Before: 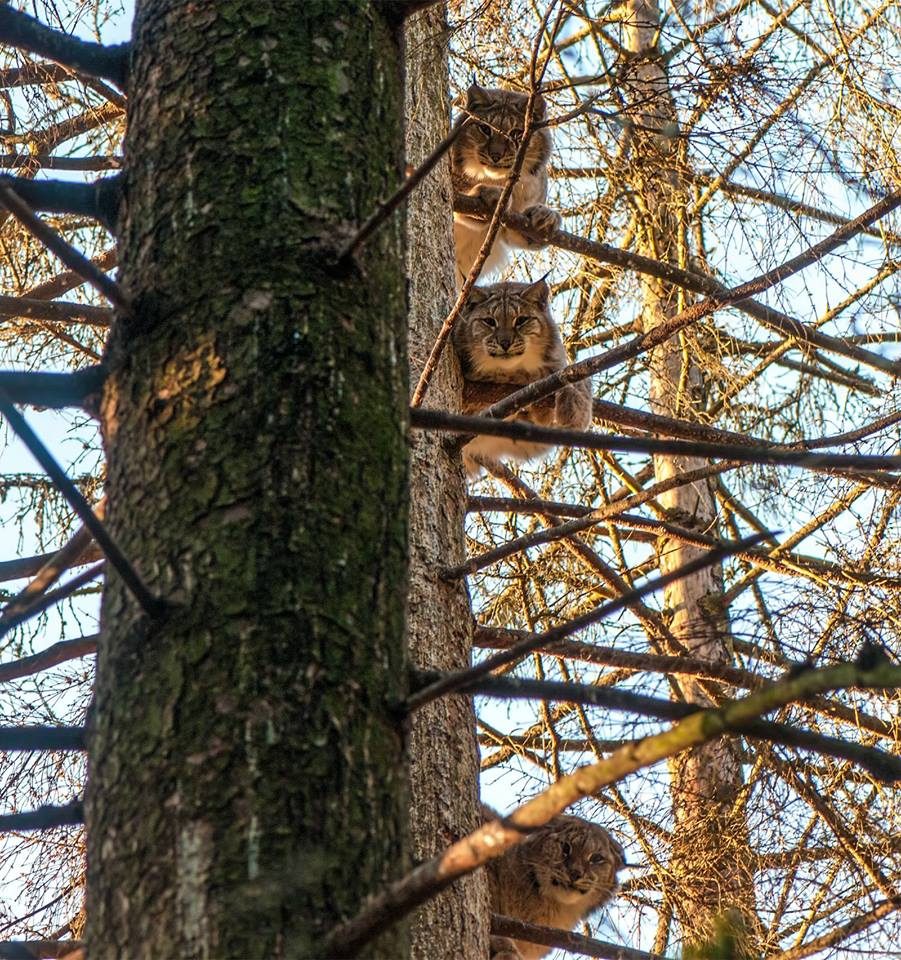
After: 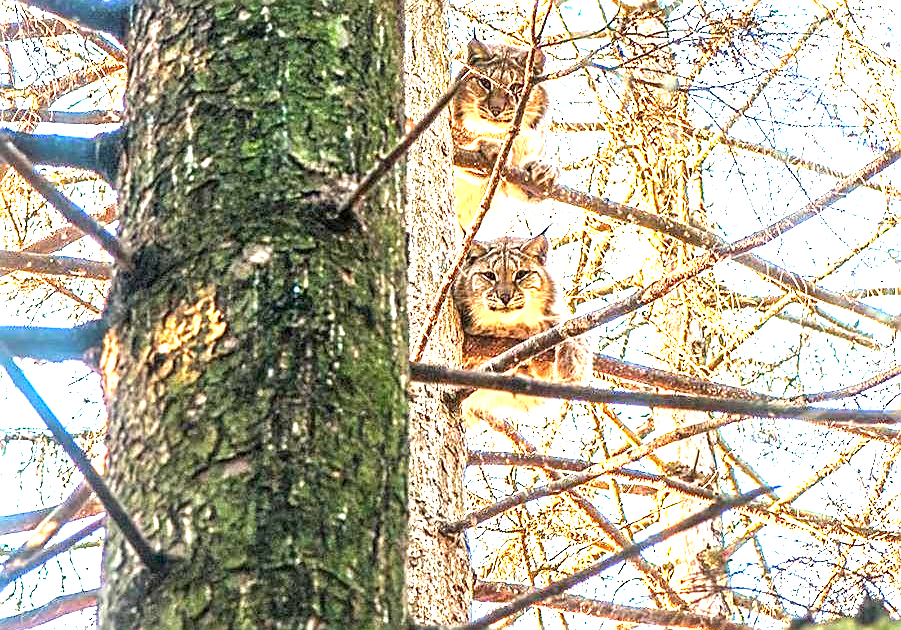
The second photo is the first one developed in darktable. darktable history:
exposure: exposure 3 EV, compensate highlight preservation false
crop and rotate: top 4.848%, bottom 29.503%
sharpen: on, module defaults
